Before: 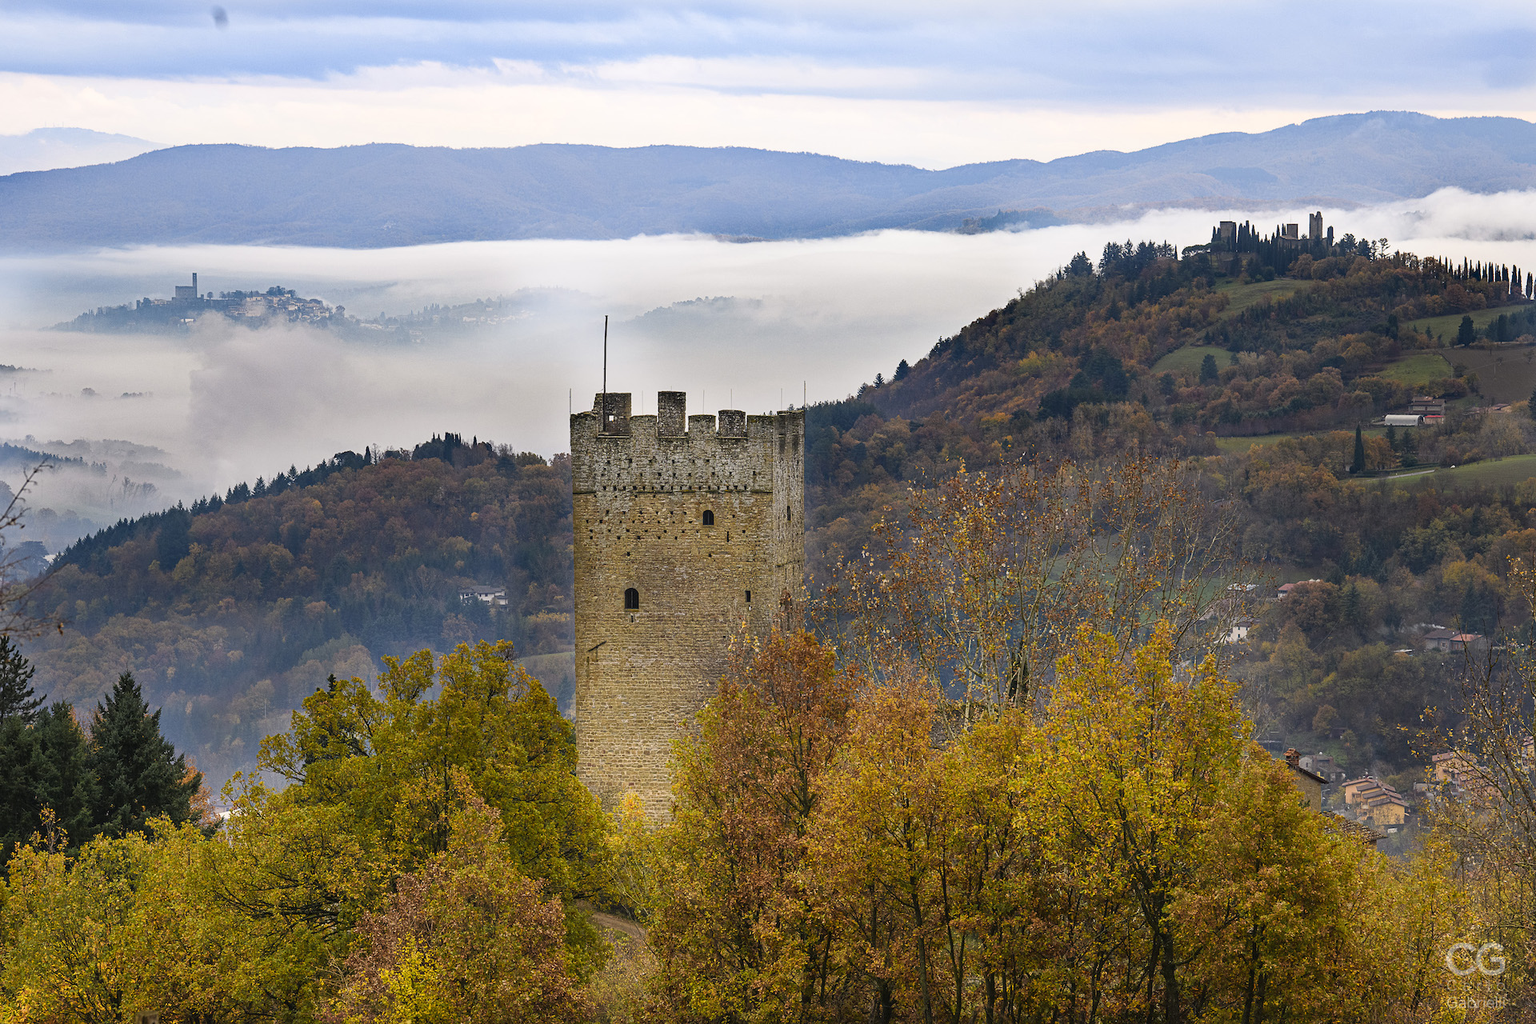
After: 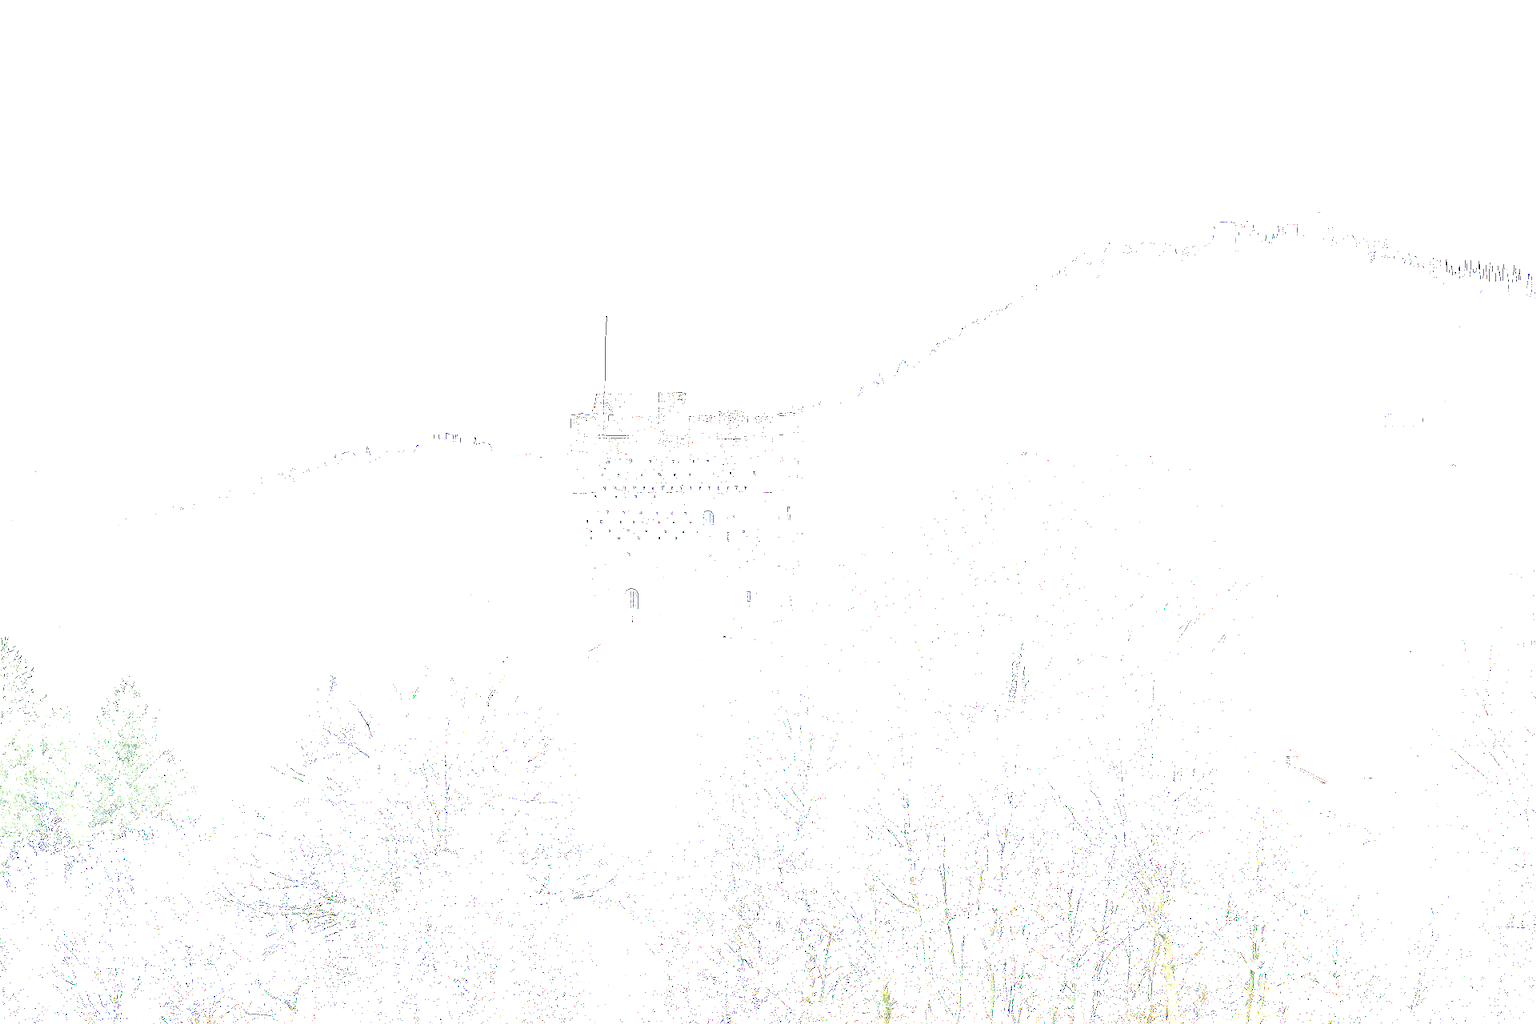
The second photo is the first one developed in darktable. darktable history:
exposure: exposure 8 EV, compensate highlight preservation false
split-toning: shadows › hue 183.6°, shadows › saturation 0.52, highlights › hue 0°, highlights › saturation 0
